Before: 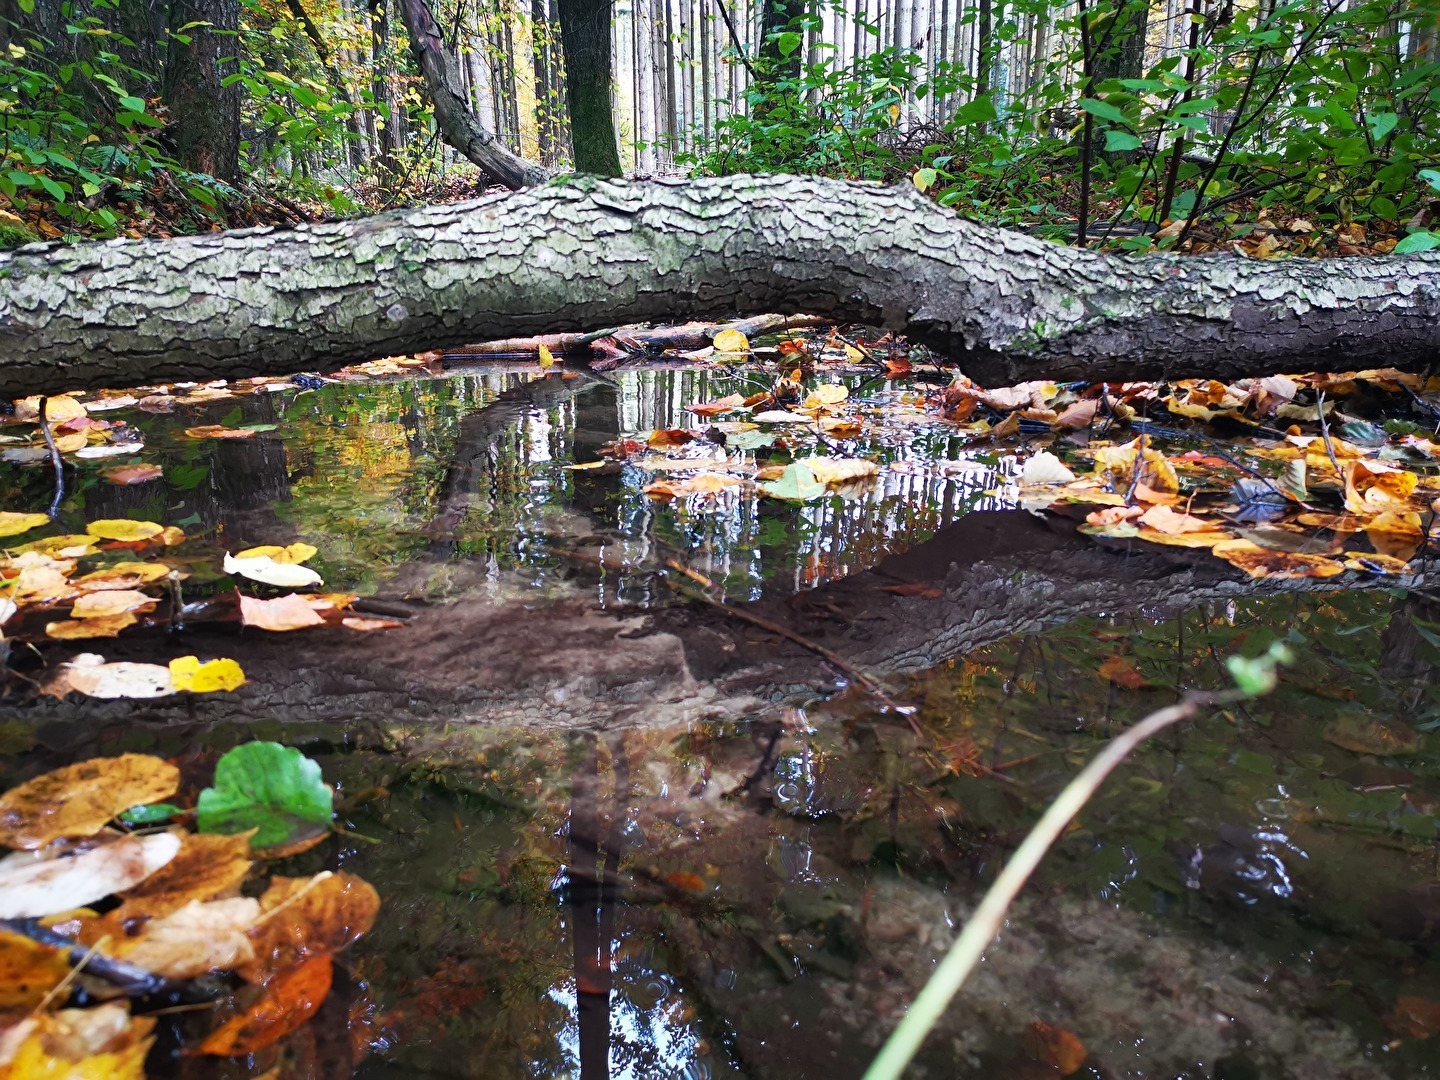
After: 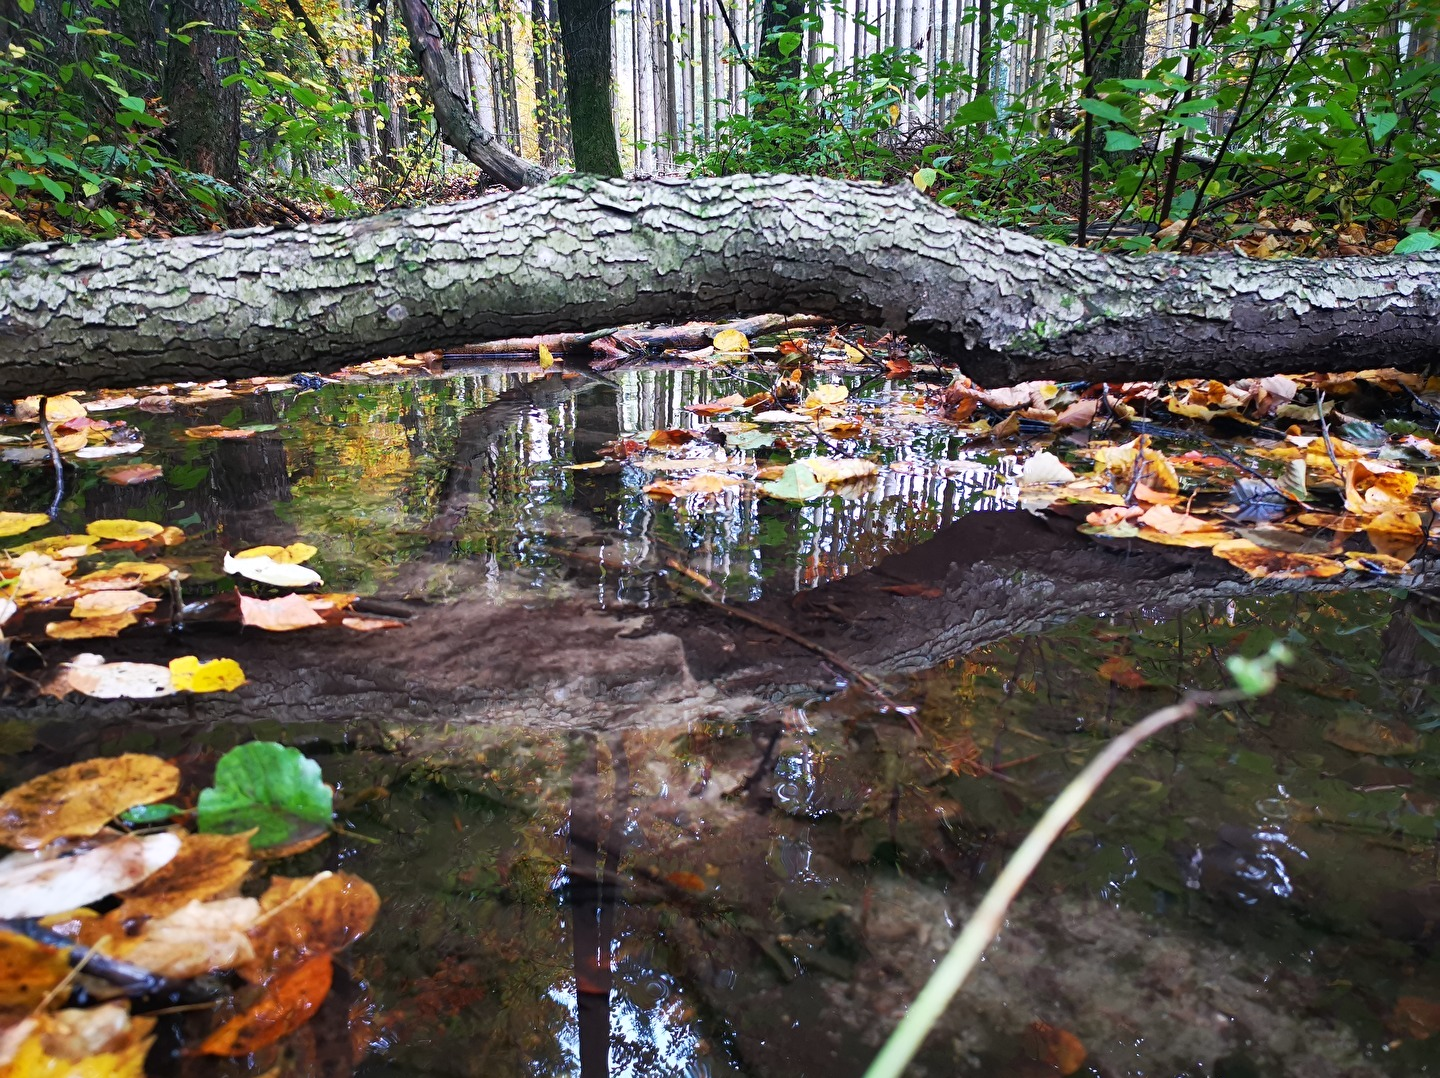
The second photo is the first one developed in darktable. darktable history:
white balance: red 1.004, blue 1.024
crop: top 0.05%, bottom 0.098%
